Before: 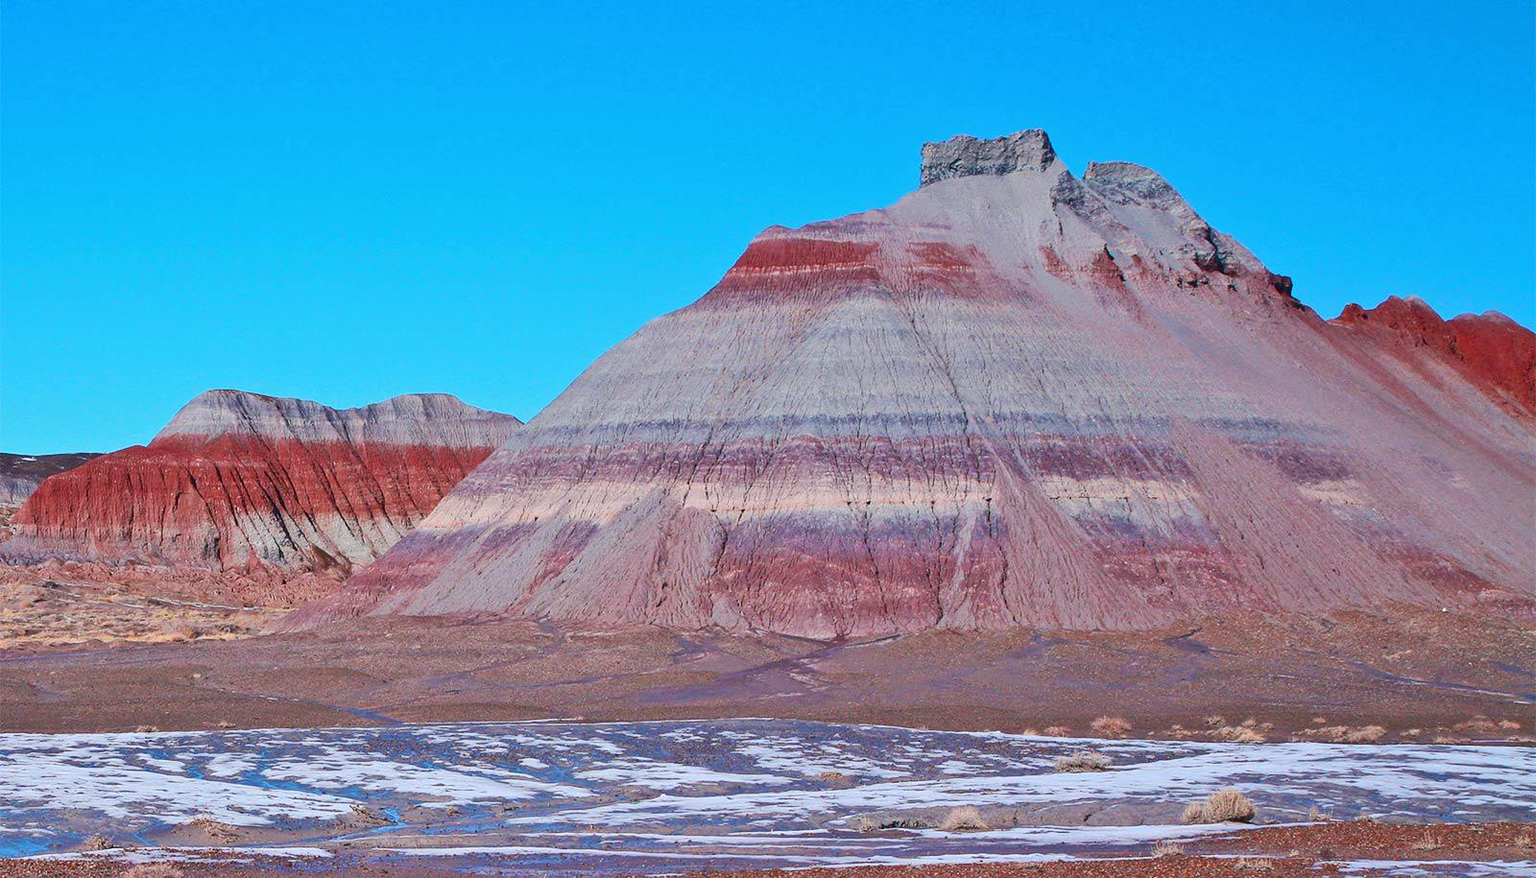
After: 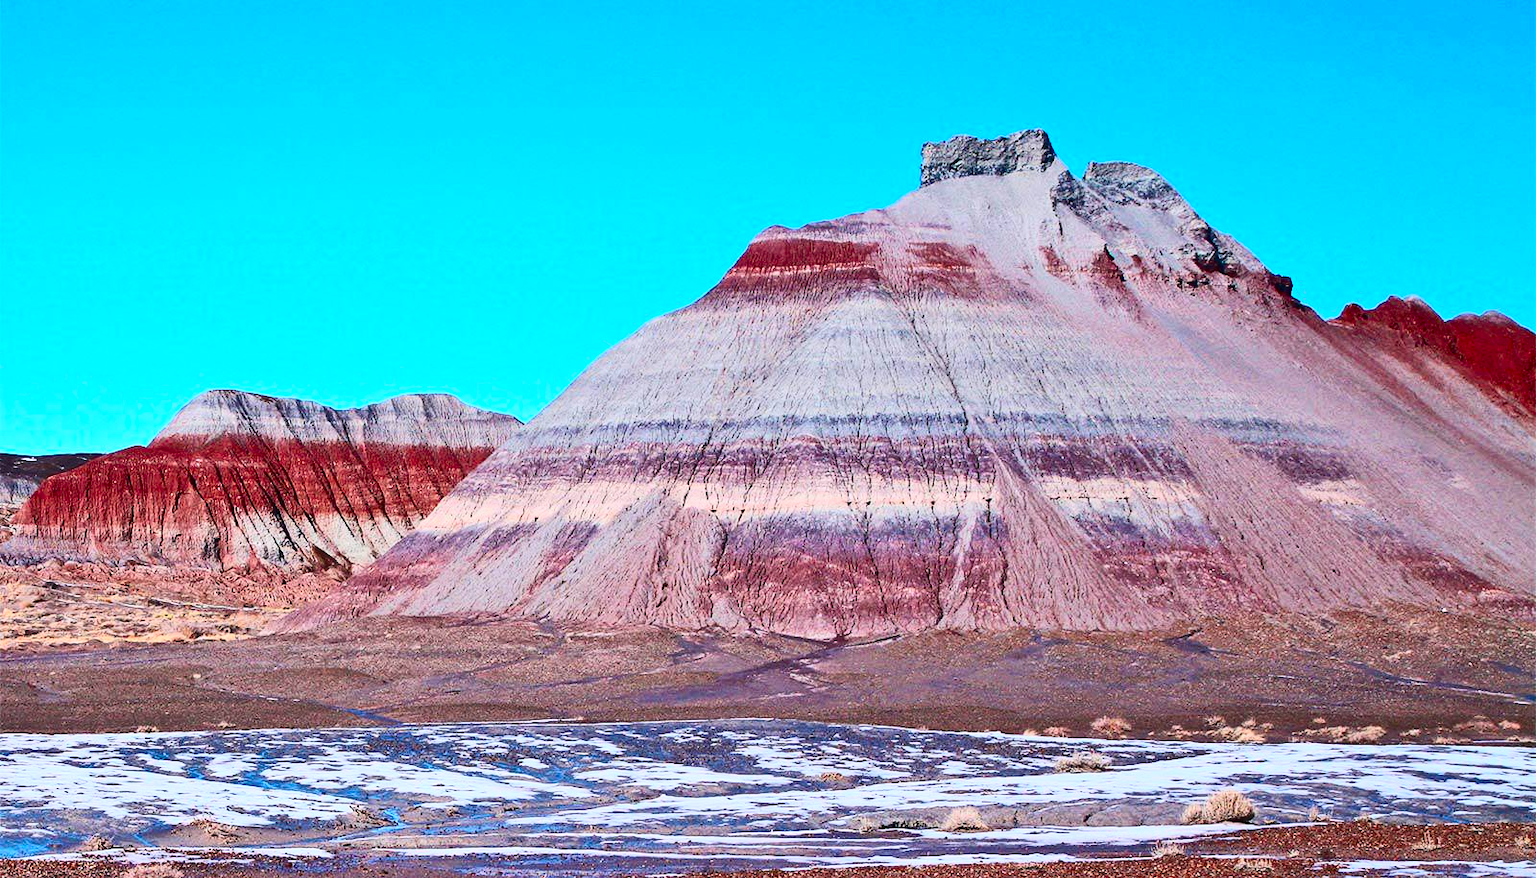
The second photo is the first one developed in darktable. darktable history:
contrast brightness saturation: contrast 0.4, brightness 0.05, saturation 0.25
white balance: emerald 1
